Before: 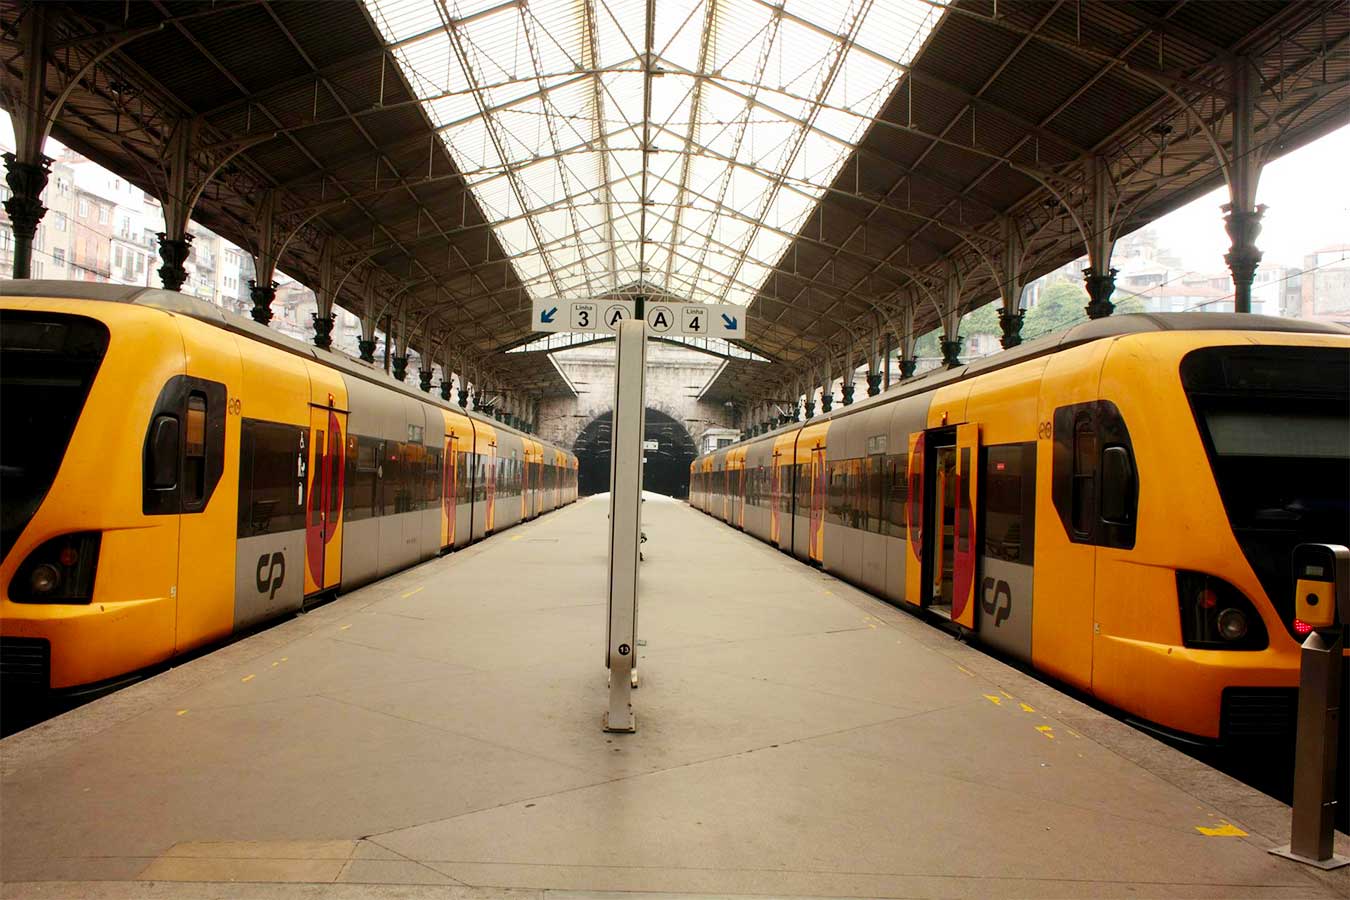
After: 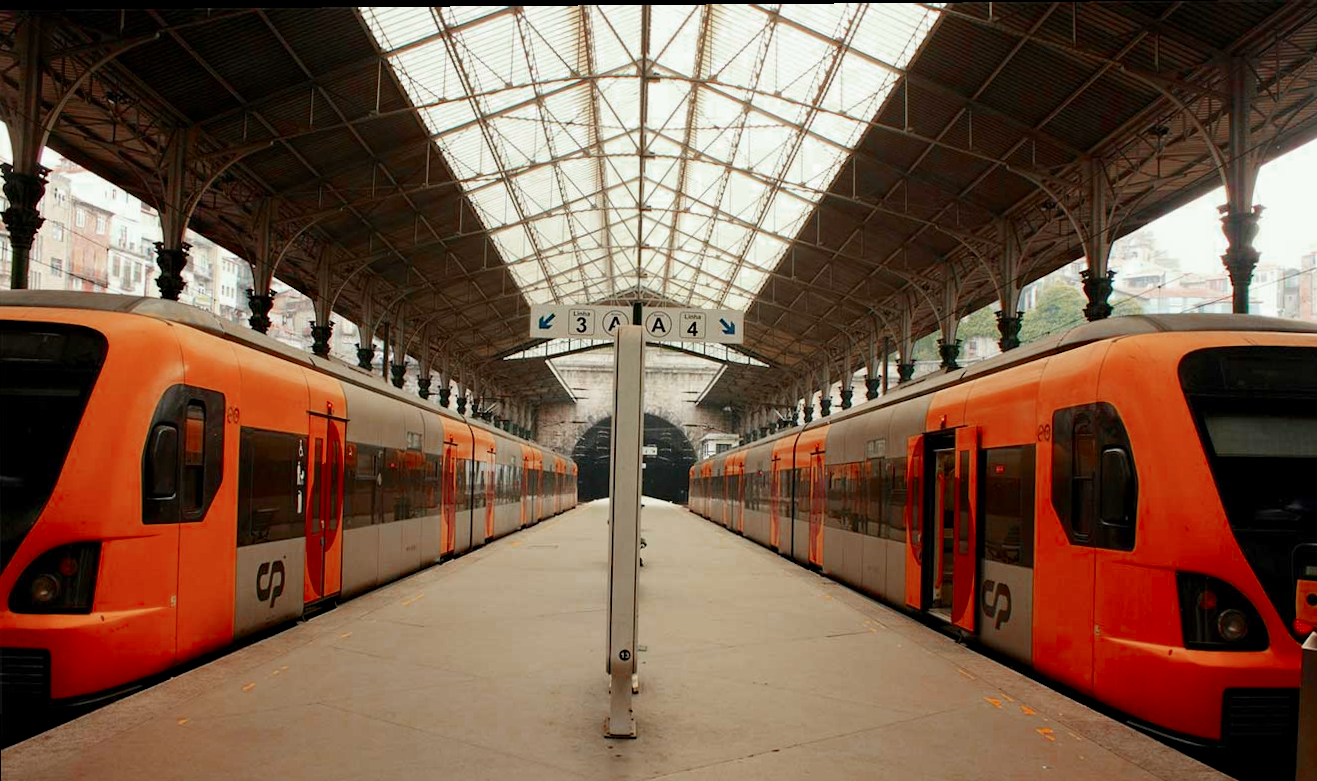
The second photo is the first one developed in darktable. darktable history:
crop and rotate: angle 0.448°, left 0.335%, right 2.604%, bottom 14.201%
haze removal: compatibility mode true, adaptive false
color zones: curves: ch0 [(0, 0.299) (0.25, 0.383) (0.456, 0.352) (0.736, 0.571)]; ch1 [(0, 0.63) (0.151, 0.568) (0.254, 0.416) (0.47, 0.558) (0.732, 0.37) (0.909, 0.492)]; ch2 [(0.004, 0.604) (0.158, 0.443) (0.257, 0.403) (0.761, 0.468)]
color correction: highlights a* -2.6, highlights b* 2.29
